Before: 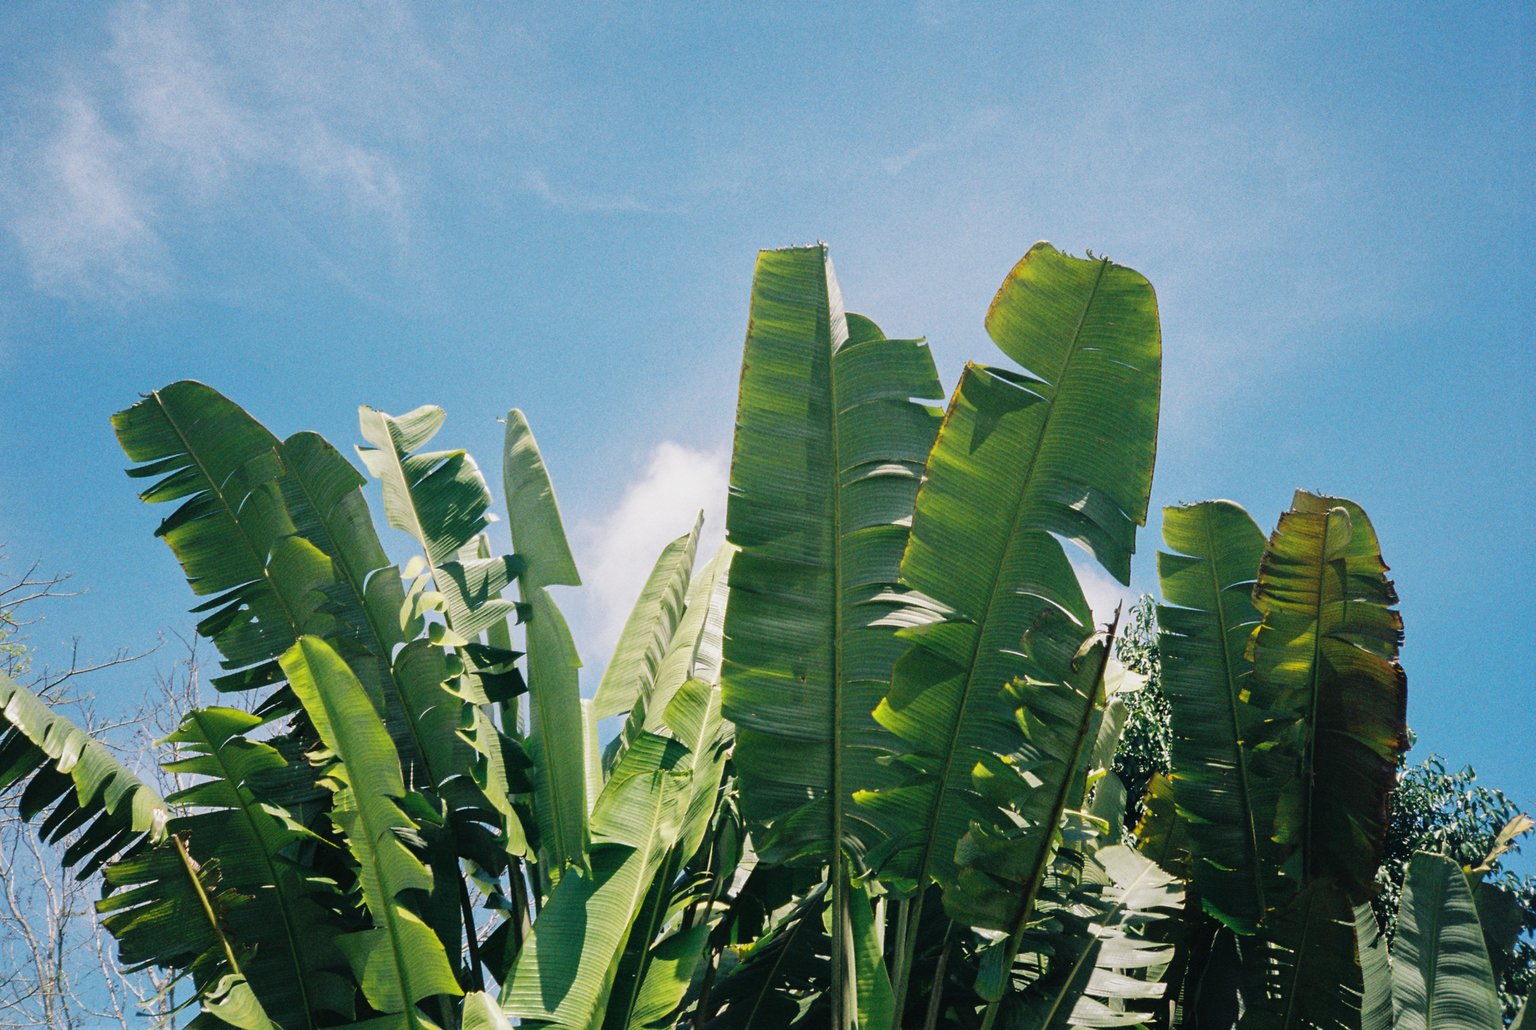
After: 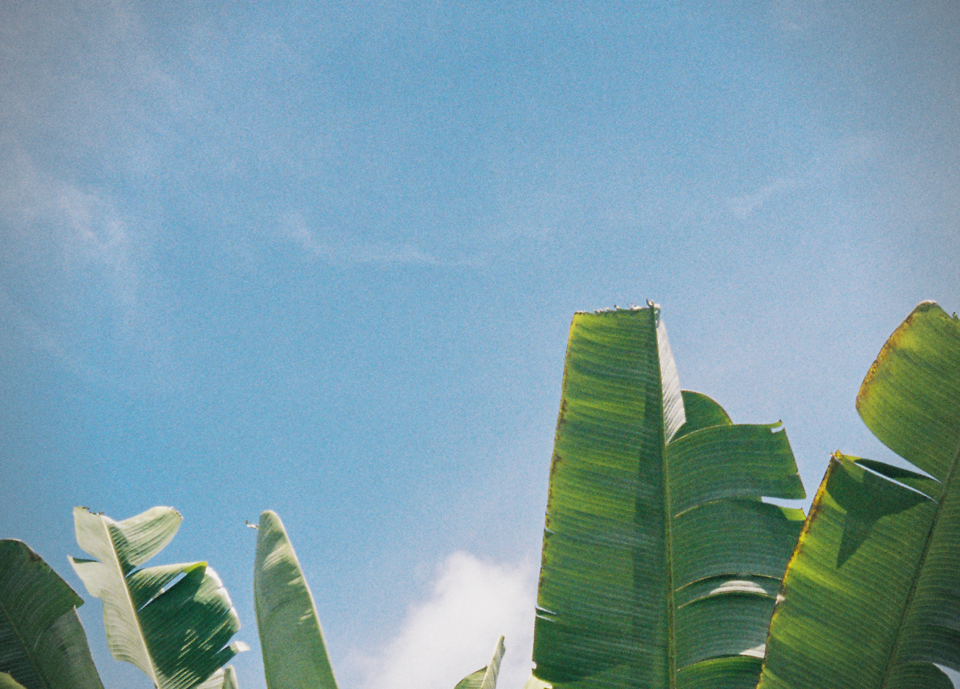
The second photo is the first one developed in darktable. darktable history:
crop: left 19.556%, right 30.401%, bottom 46.458%
vignetting: on, module defaults
